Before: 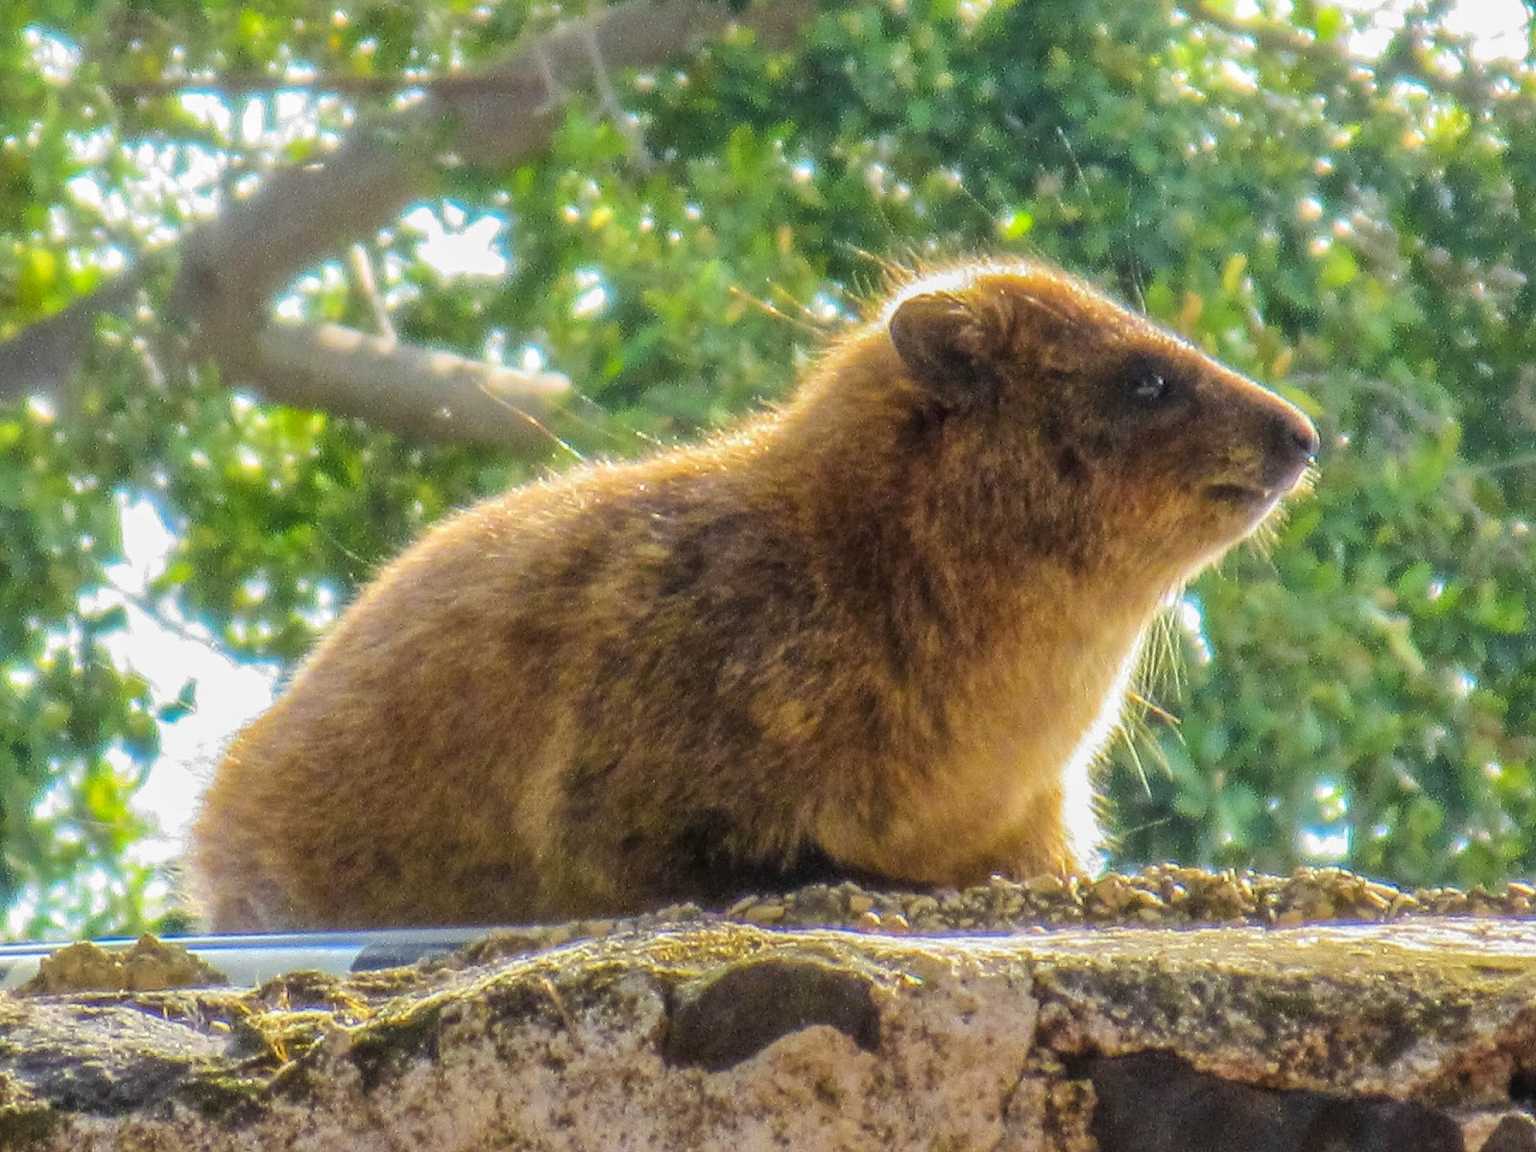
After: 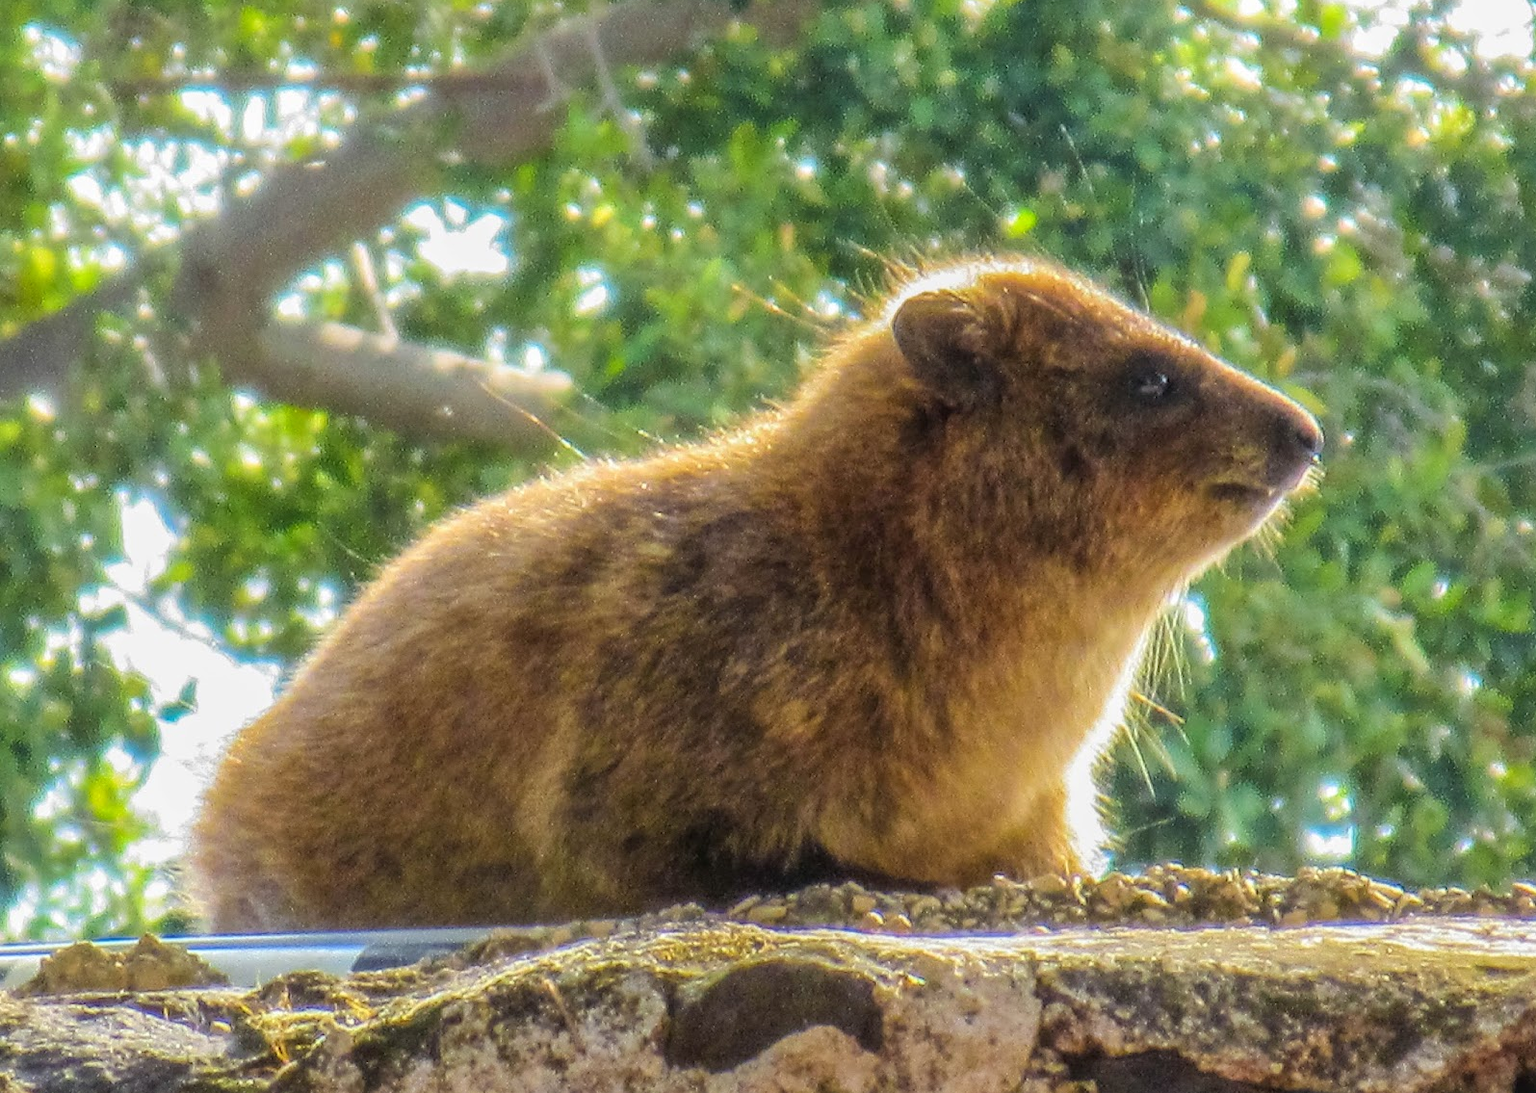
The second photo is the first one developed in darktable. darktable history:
crop: top 0.327%, right 0.262%, bottom 5.026%
